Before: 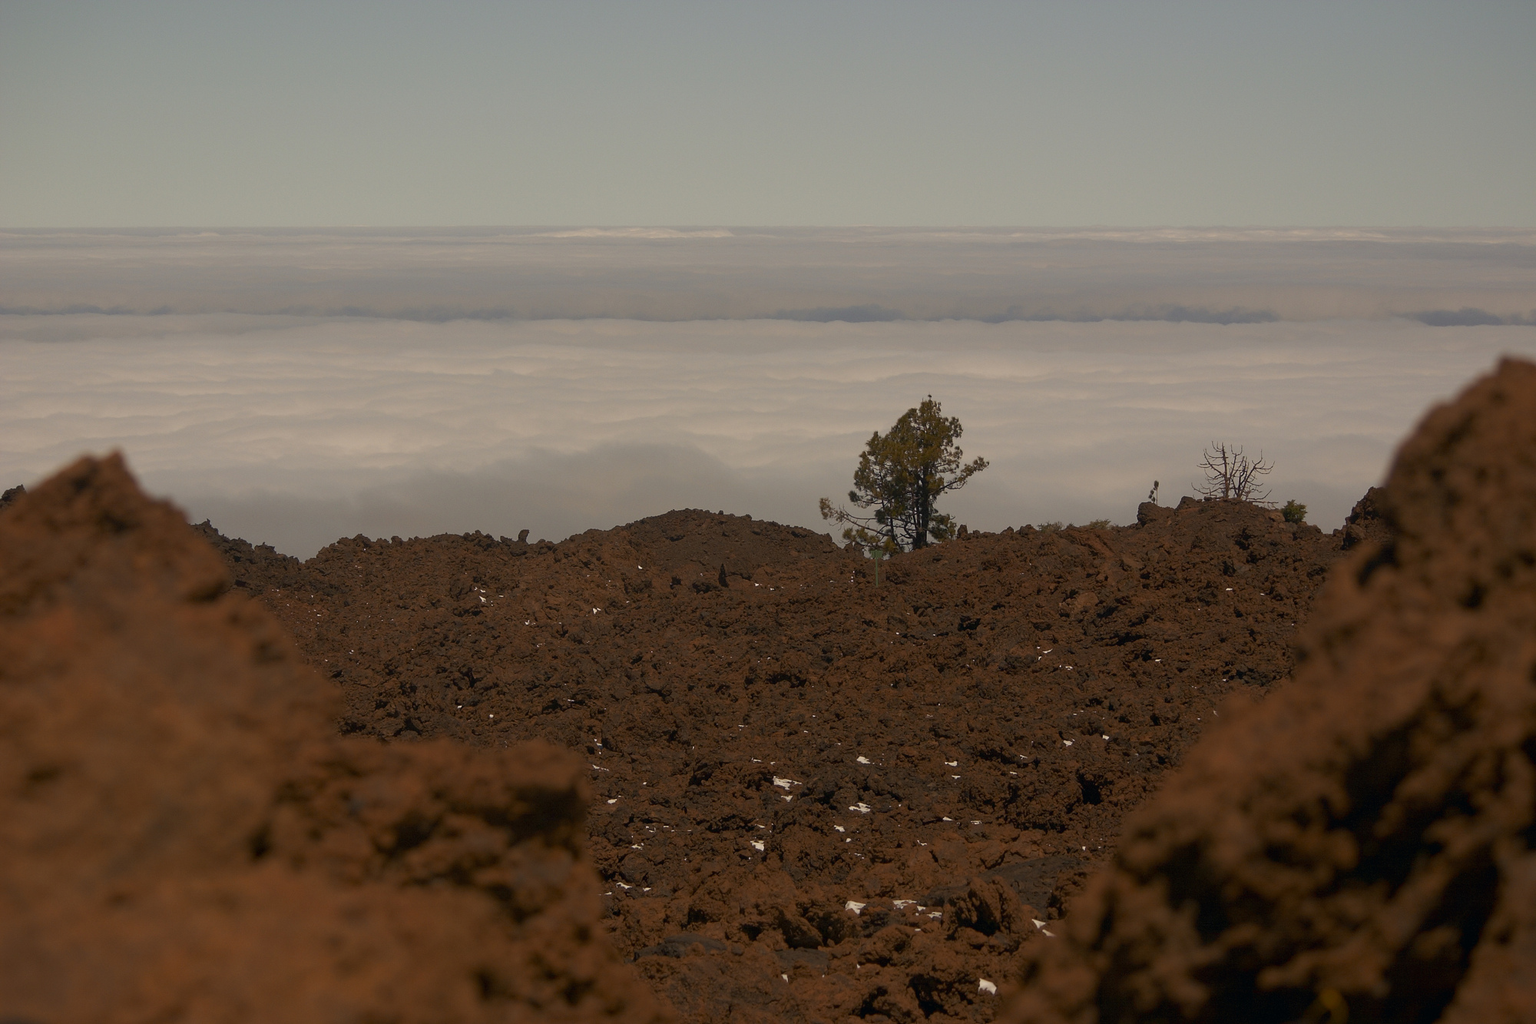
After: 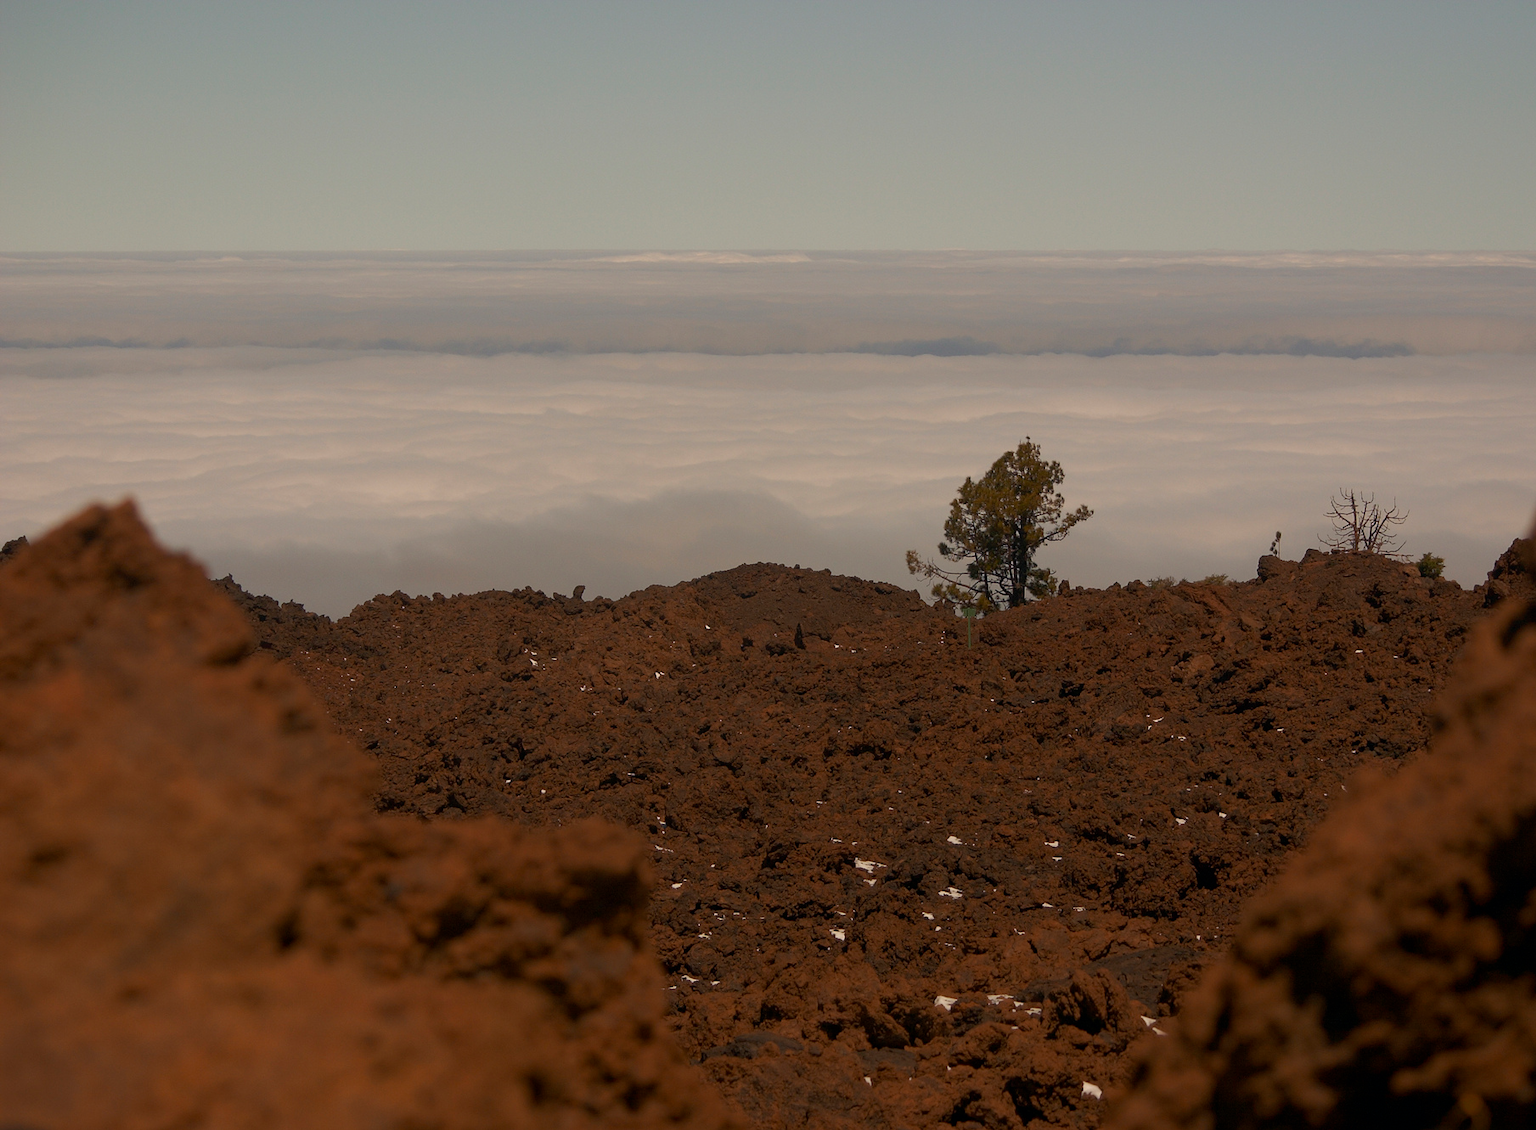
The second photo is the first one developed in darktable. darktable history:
crop: right 9.502%, bottom 0.024%
